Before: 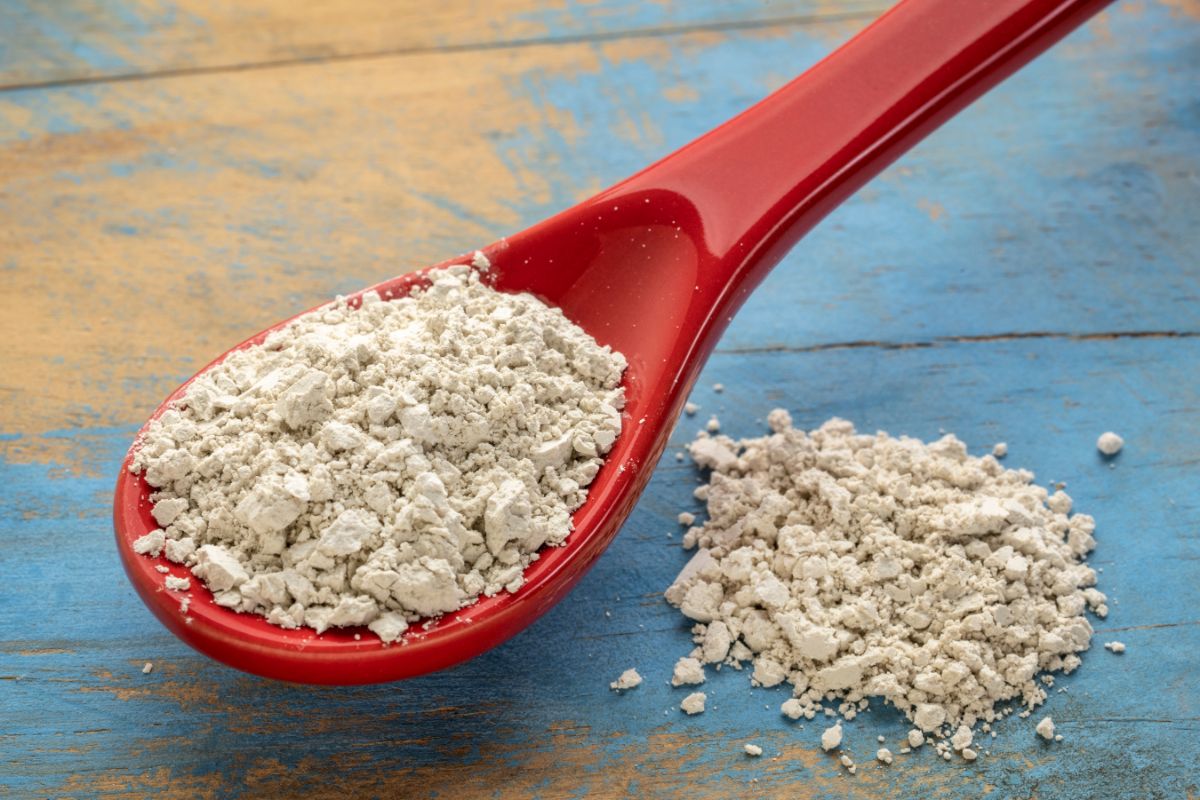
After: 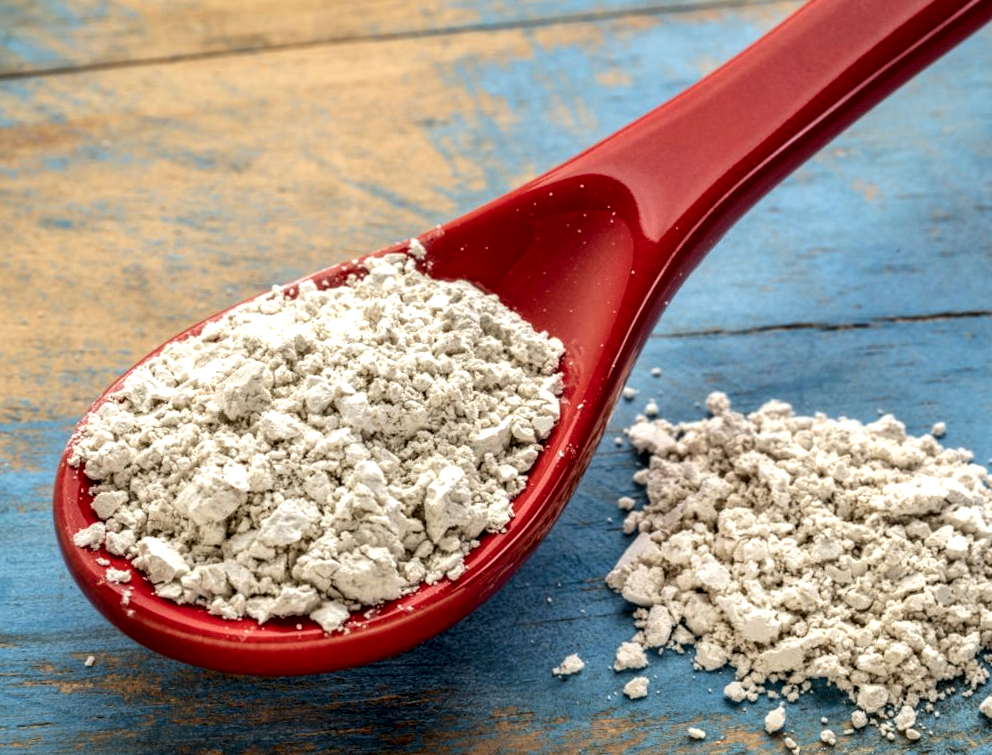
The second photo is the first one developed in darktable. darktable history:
local contrast: highlights 64%, shadows 54%, detail 169%, midtone range 0.52
crop and rotate: angle 0.899°, left 4.175%, top 0.702%, right 11.18%, bottom 2.598%
